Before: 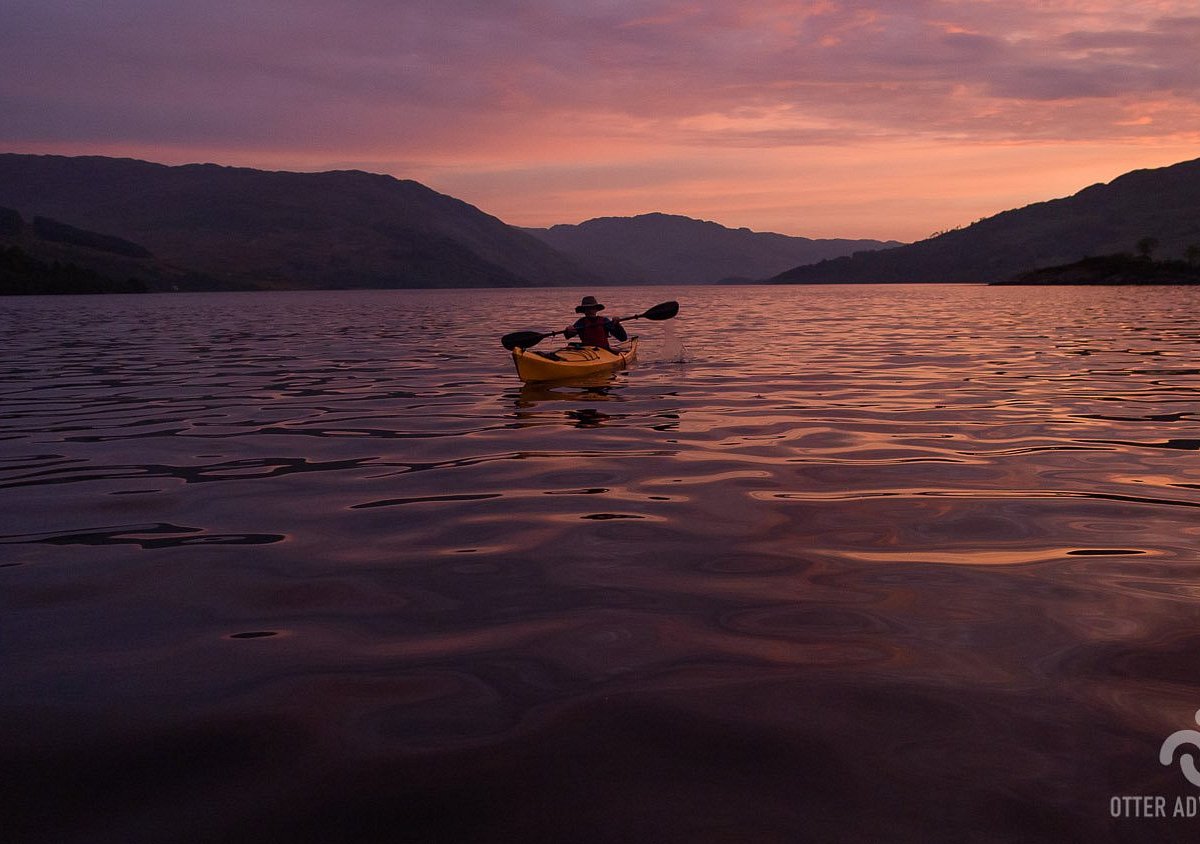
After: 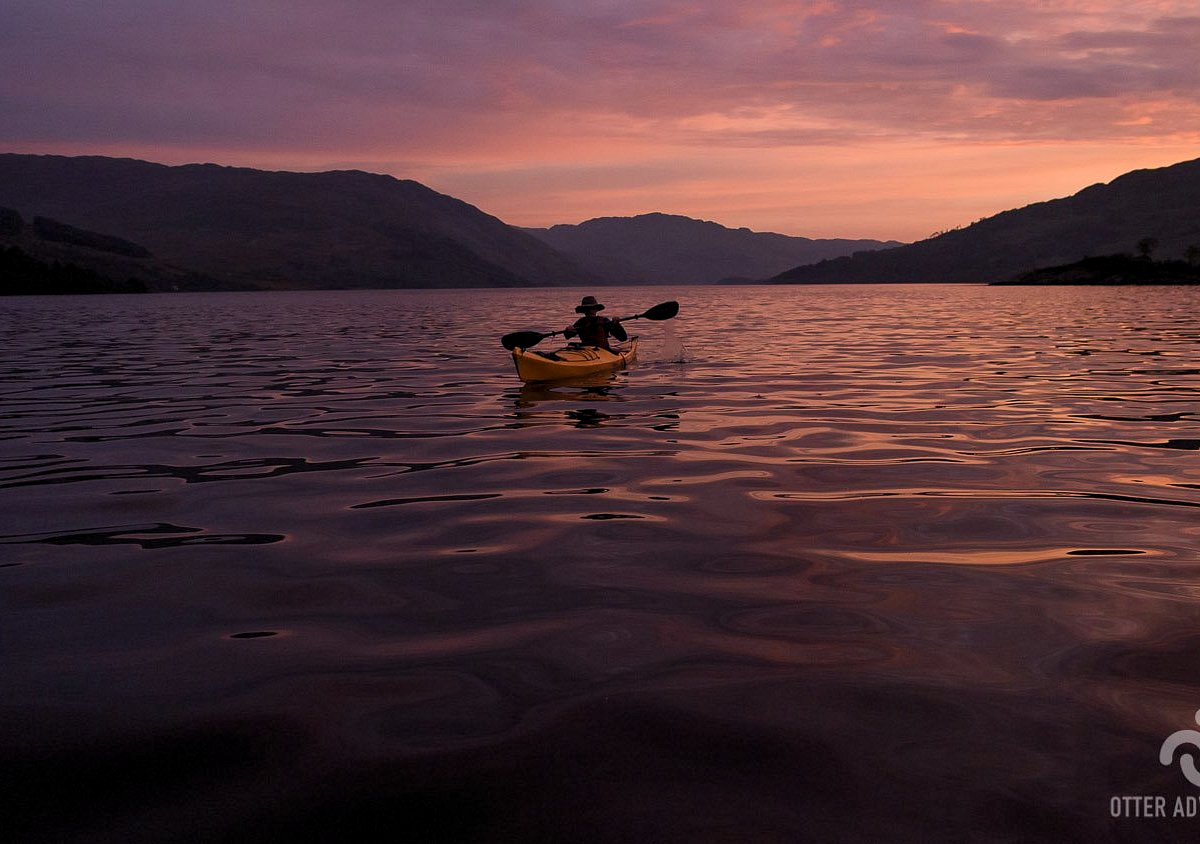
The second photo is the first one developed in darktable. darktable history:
levels: white 99.98%, levels [0.026, 0.507, 0.987]
